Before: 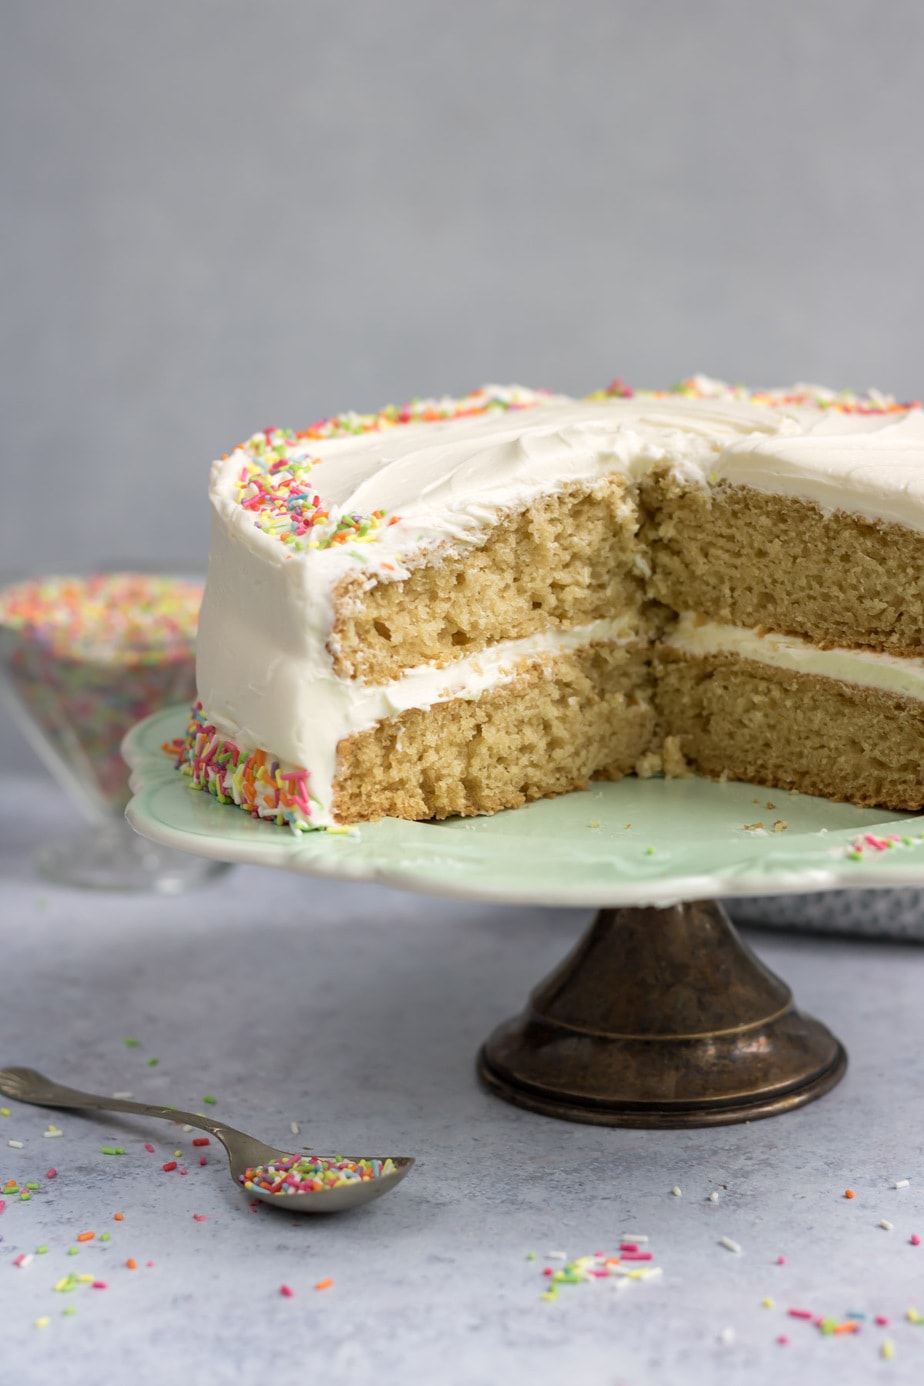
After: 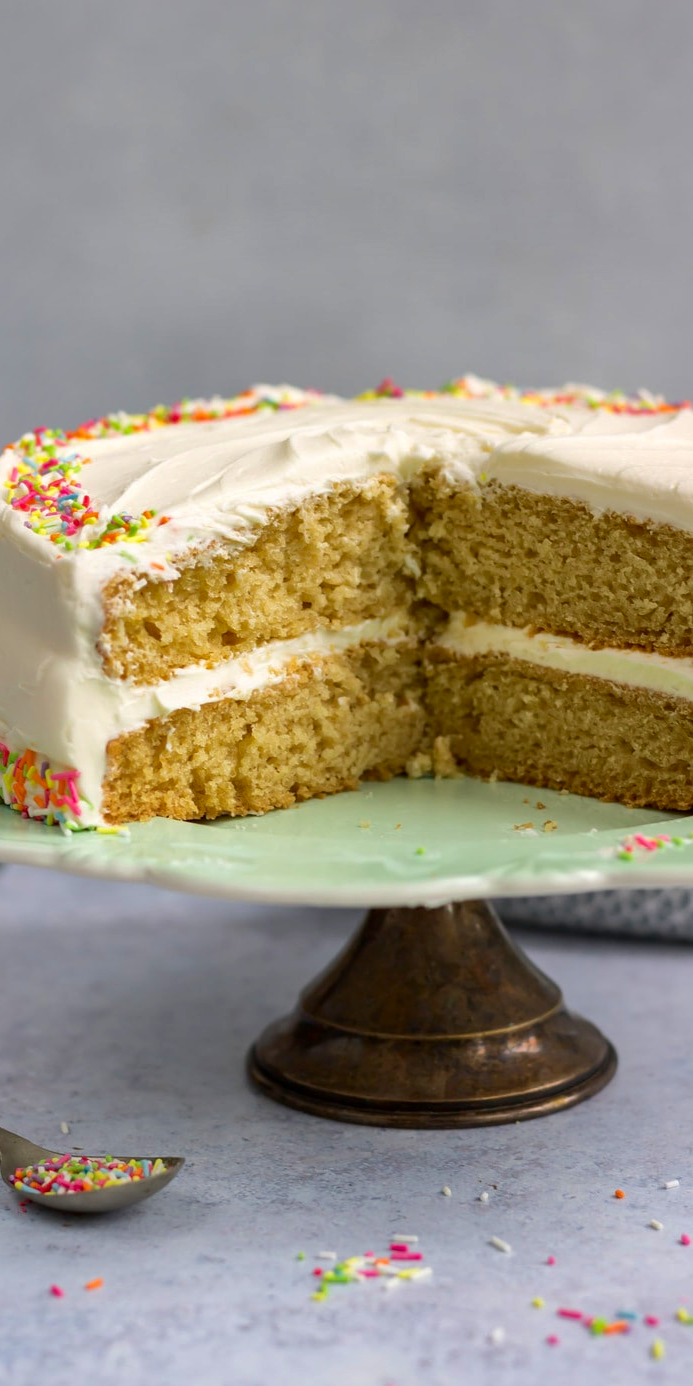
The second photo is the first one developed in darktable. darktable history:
shadows and highlights: shadows 39.57, highlights -59.98
crop and rotate: left 24.896%
contrast brightness saturation: contrast 0.185, saturation 0.298
